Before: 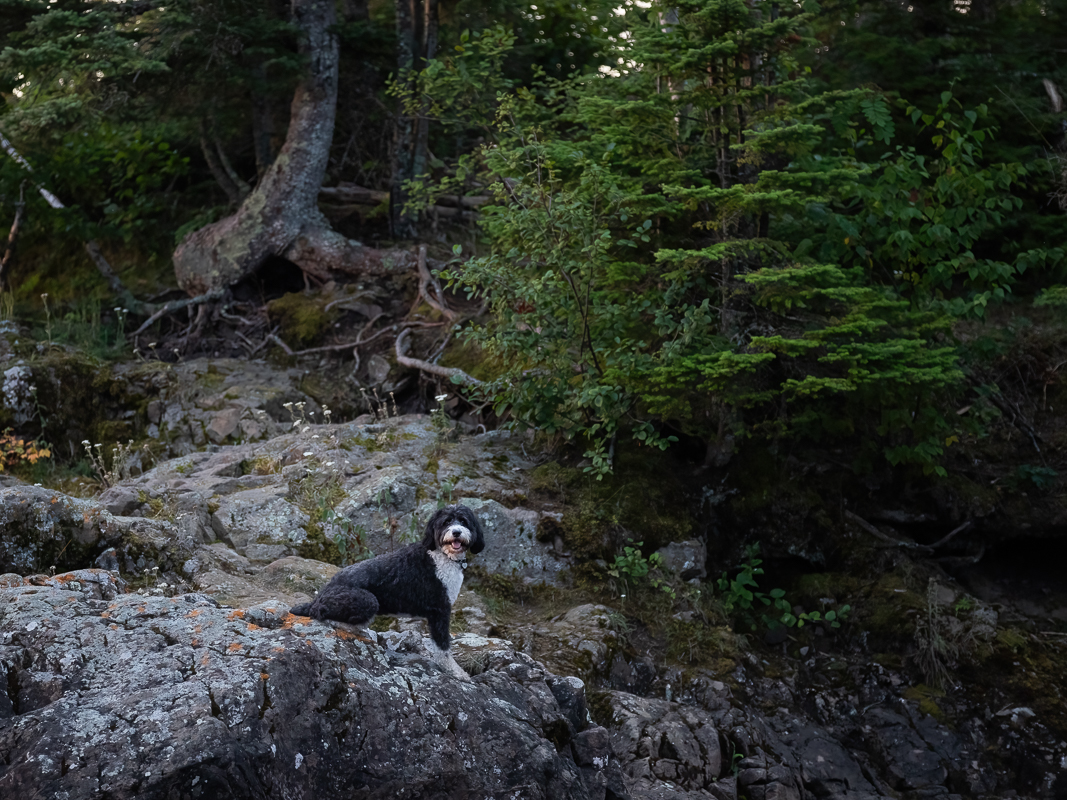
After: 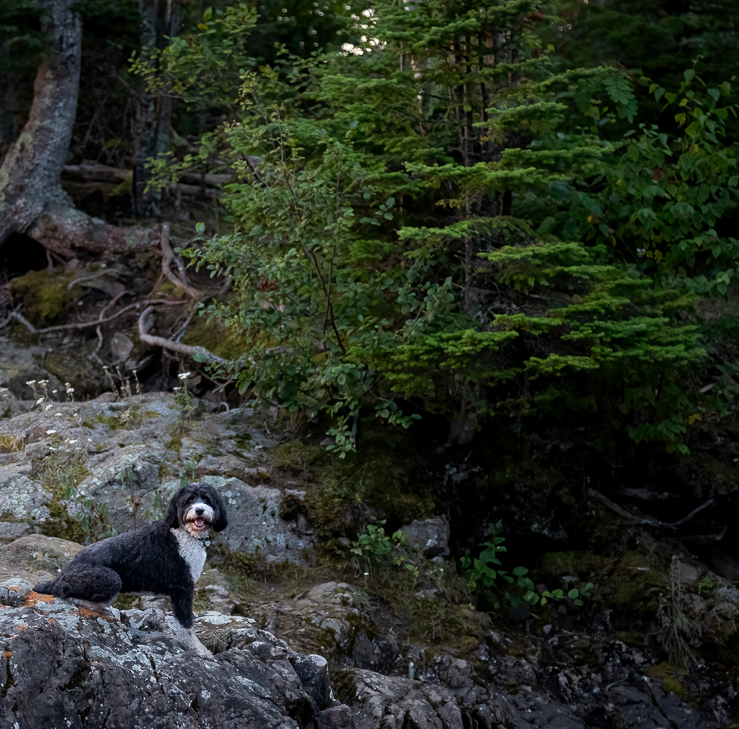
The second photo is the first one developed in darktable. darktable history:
tone equalizer: on, module defaults
crop and rotate: left 24.096%, top 2.848%, right 6.626%, bottom 5.976%
exposure: black level correction 0.002, exposure 0.148 EV, compensate highlight preservation false
